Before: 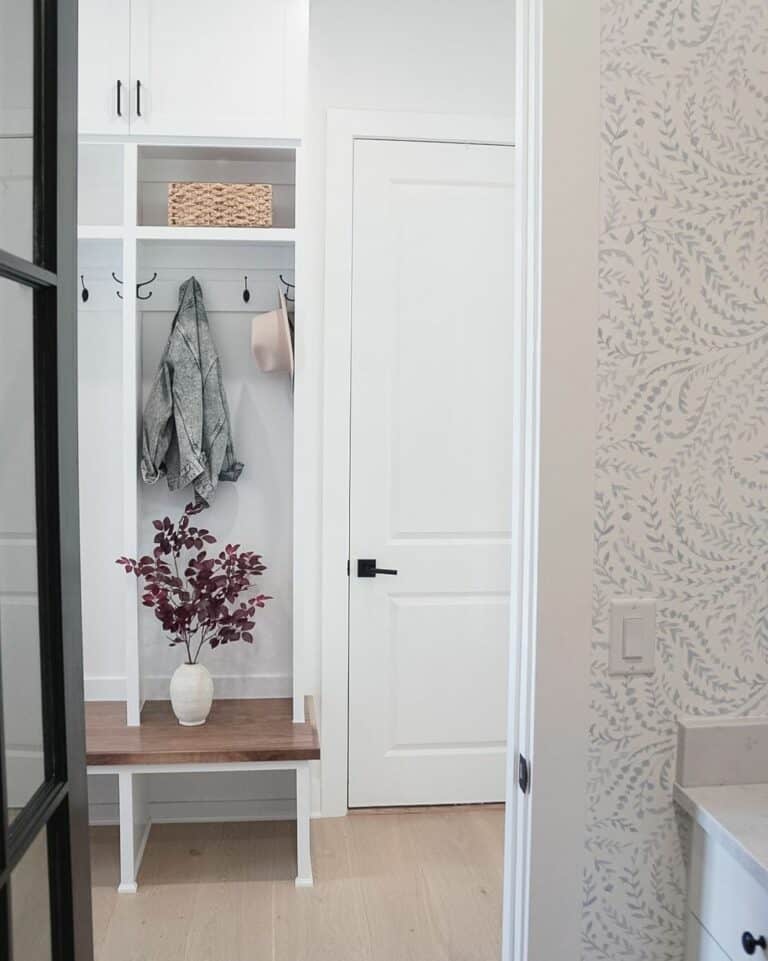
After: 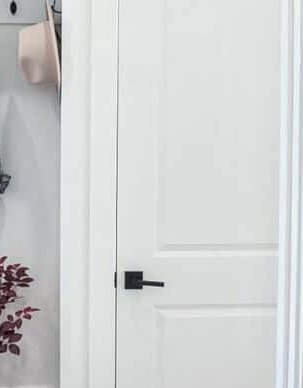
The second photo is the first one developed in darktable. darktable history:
crop: left 30.348%, top 30.042%, right 30.114%, bottom 29.549%
local contrast: detail 130%
